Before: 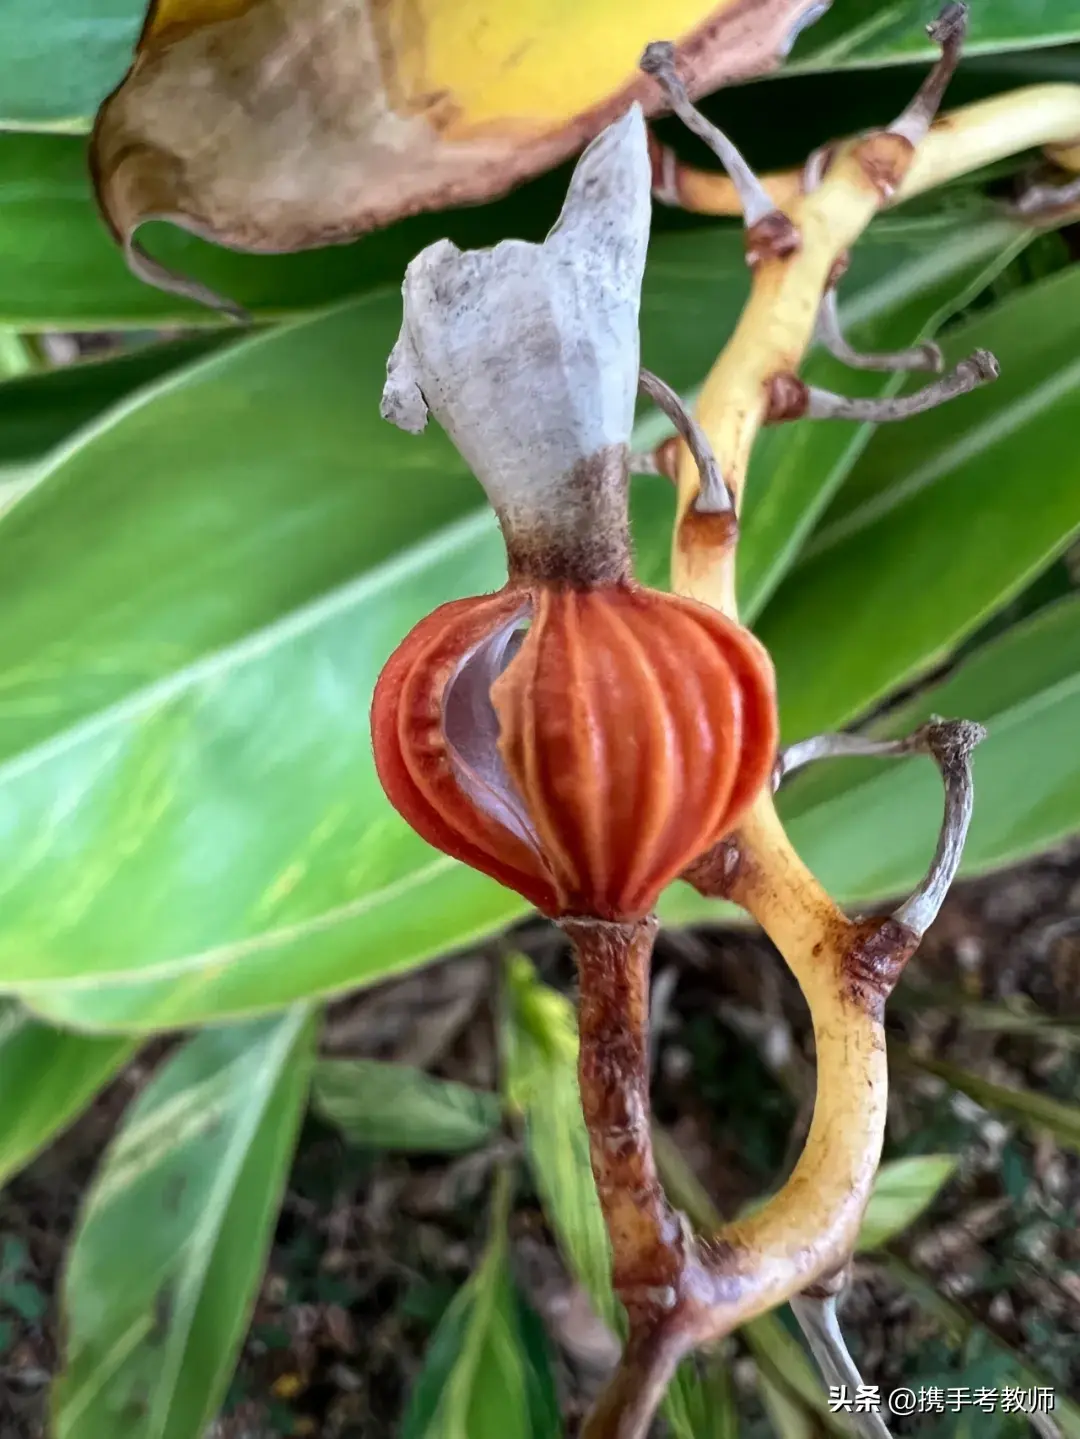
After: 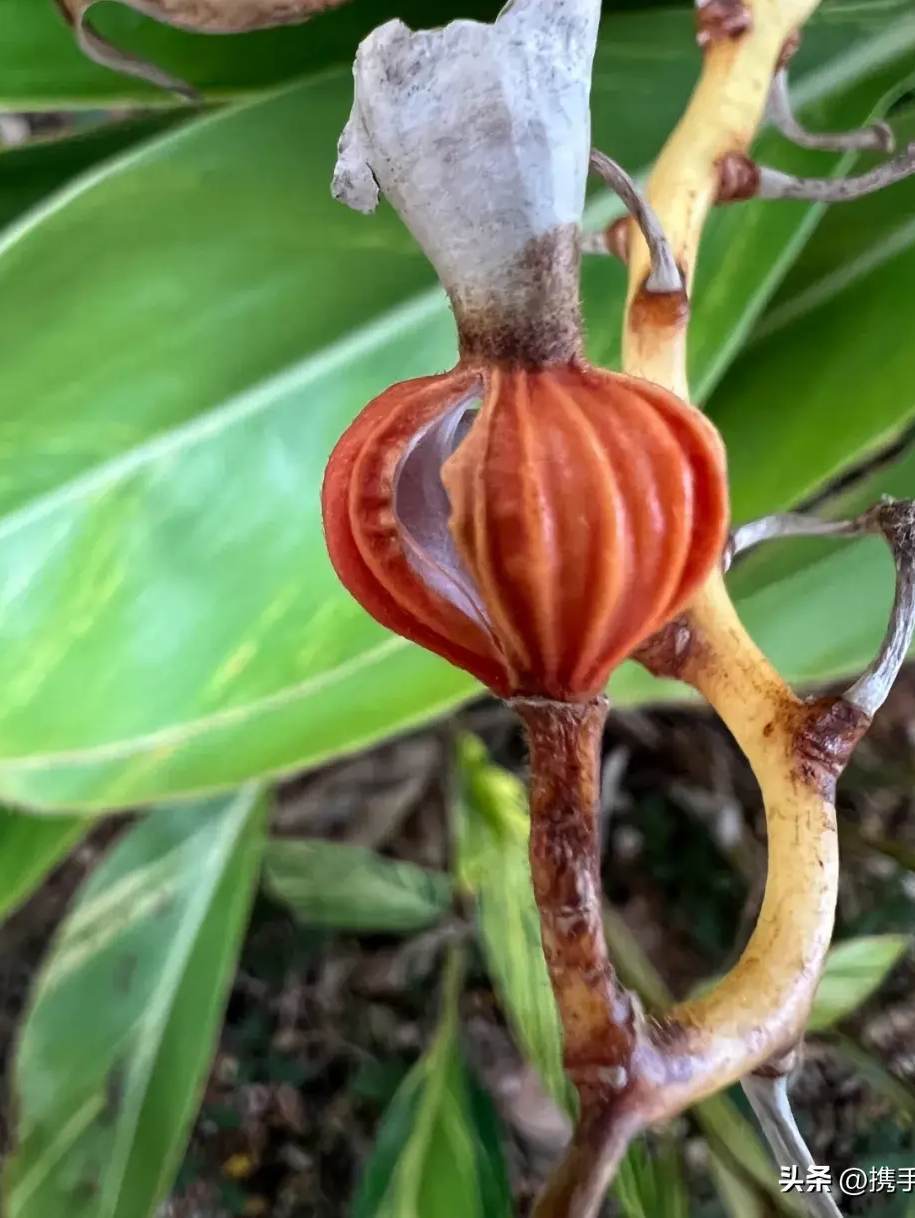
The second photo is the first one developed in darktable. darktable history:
crop and rotate: left 4.622%, top 15.294%, right 10.647%
